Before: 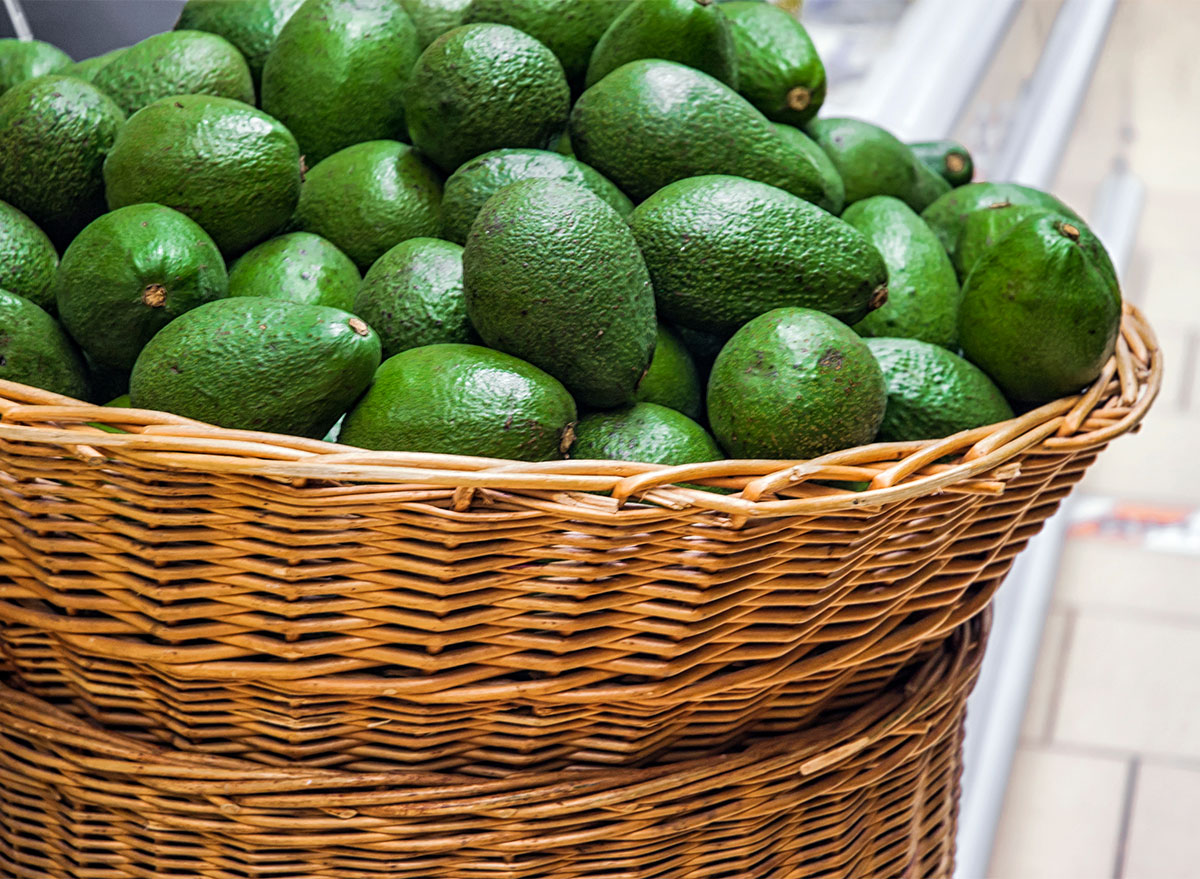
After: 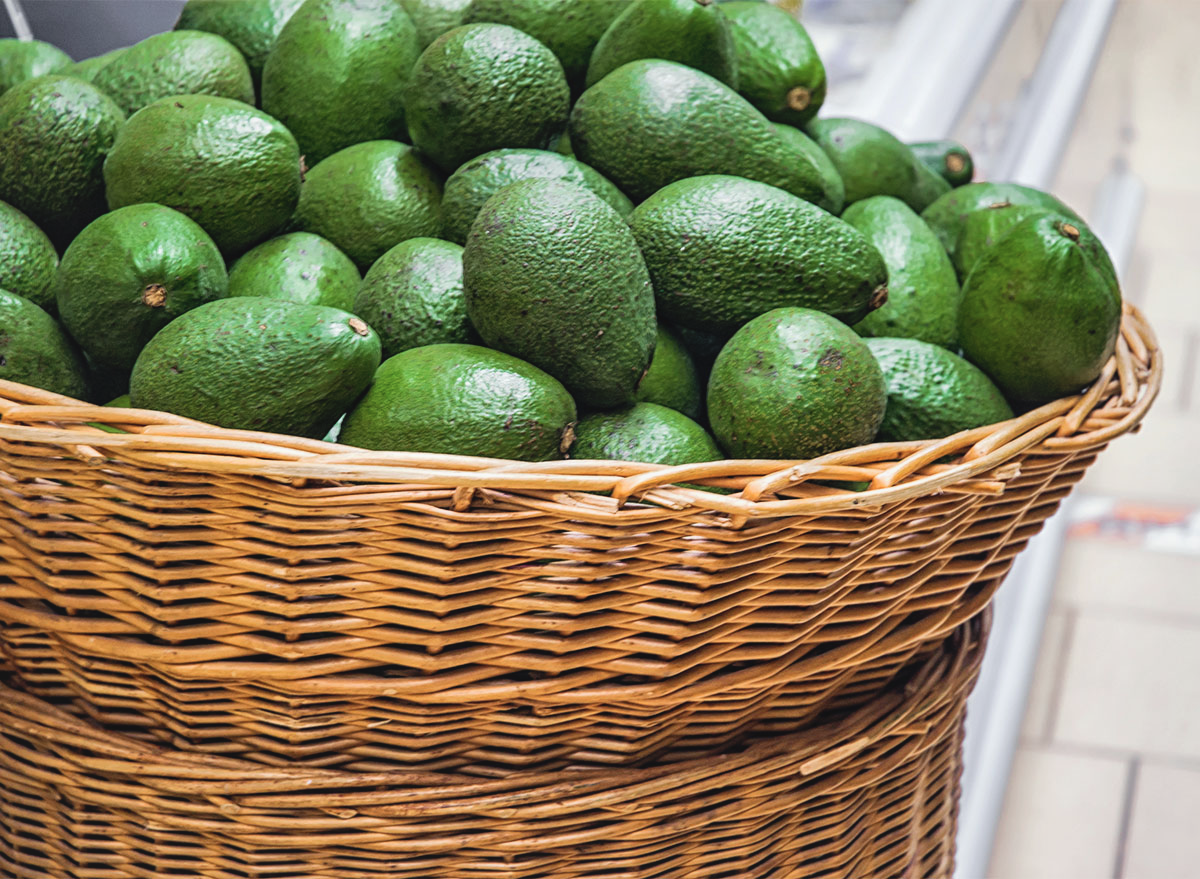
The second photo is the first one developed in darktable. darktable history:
contrast brightness saturation: contrast -0.134, brightness 0.051, saturation -0.126
local contrast: mode bilateral grid, contrast 20, coarseness 99, detail 150%, midtone range 0.2
